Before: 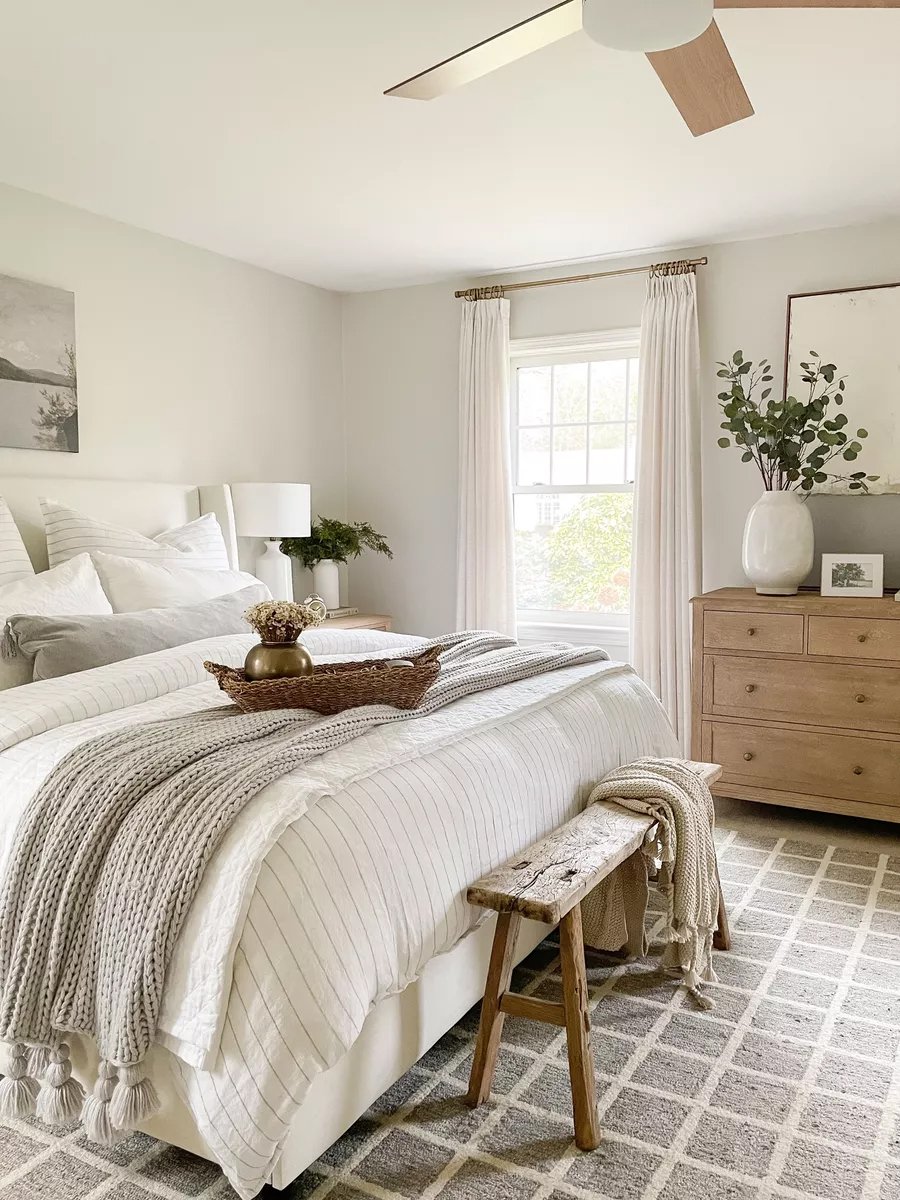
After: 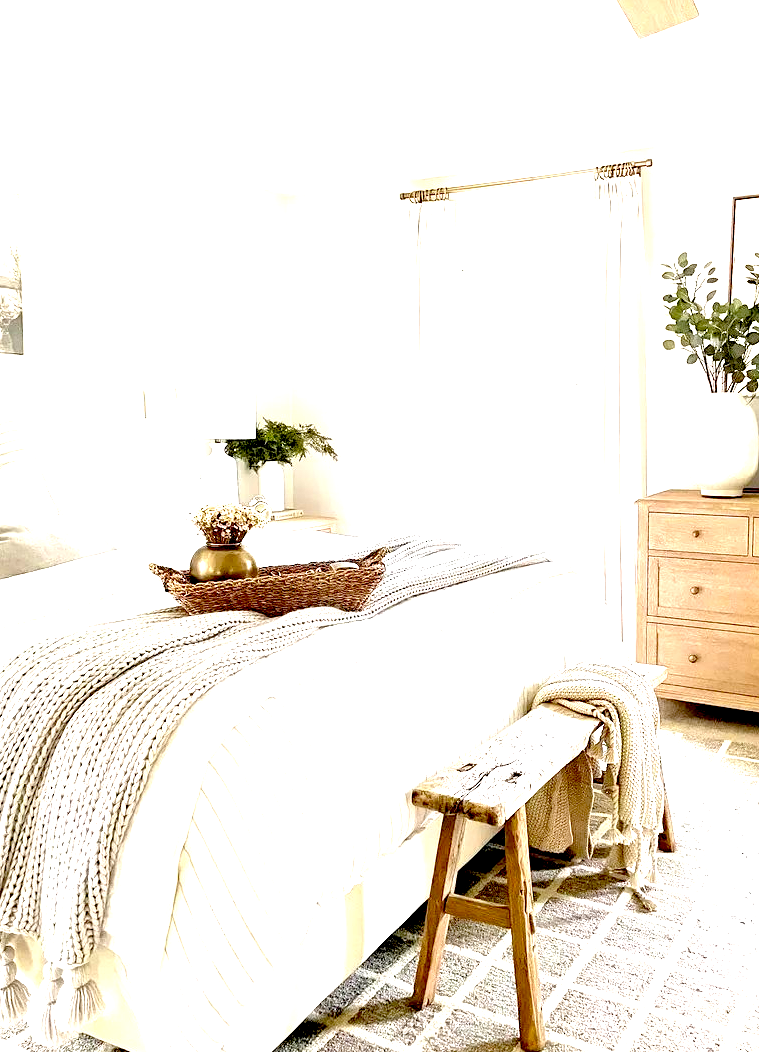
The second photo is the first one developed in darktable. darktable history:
crop: left 6.126%, top 8.177%, right 9.537%, bottom 4.12%
exposure: black level correction 0.015, exposure 1.787 EV, compensate exposure bias true, compensate highlight preservation false
